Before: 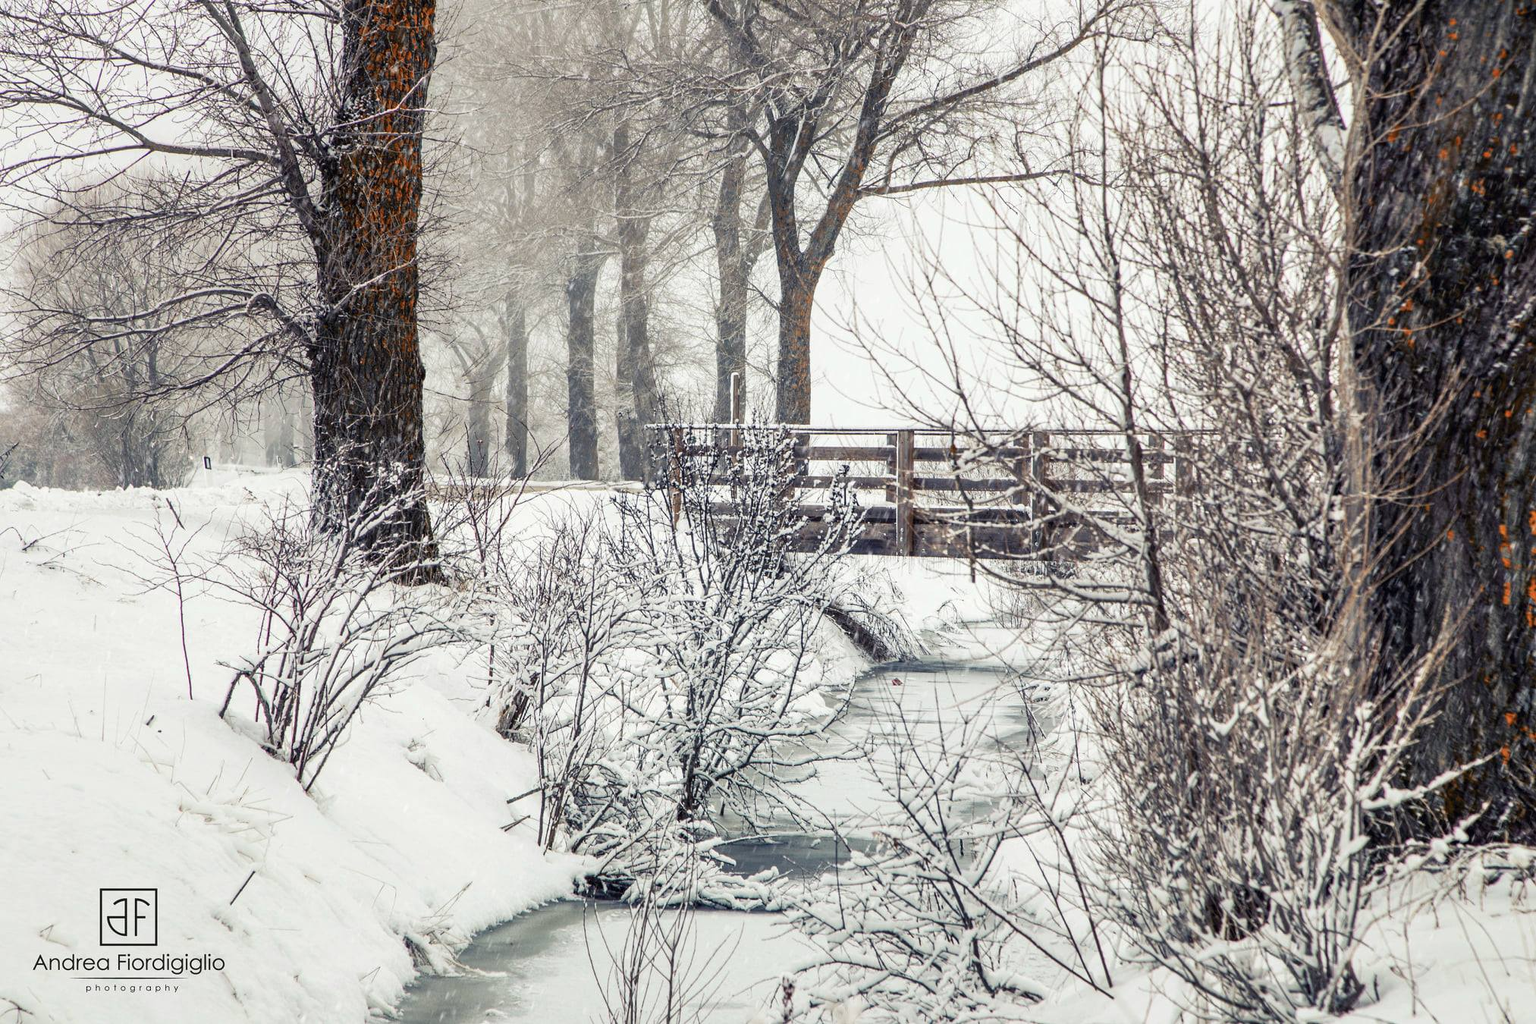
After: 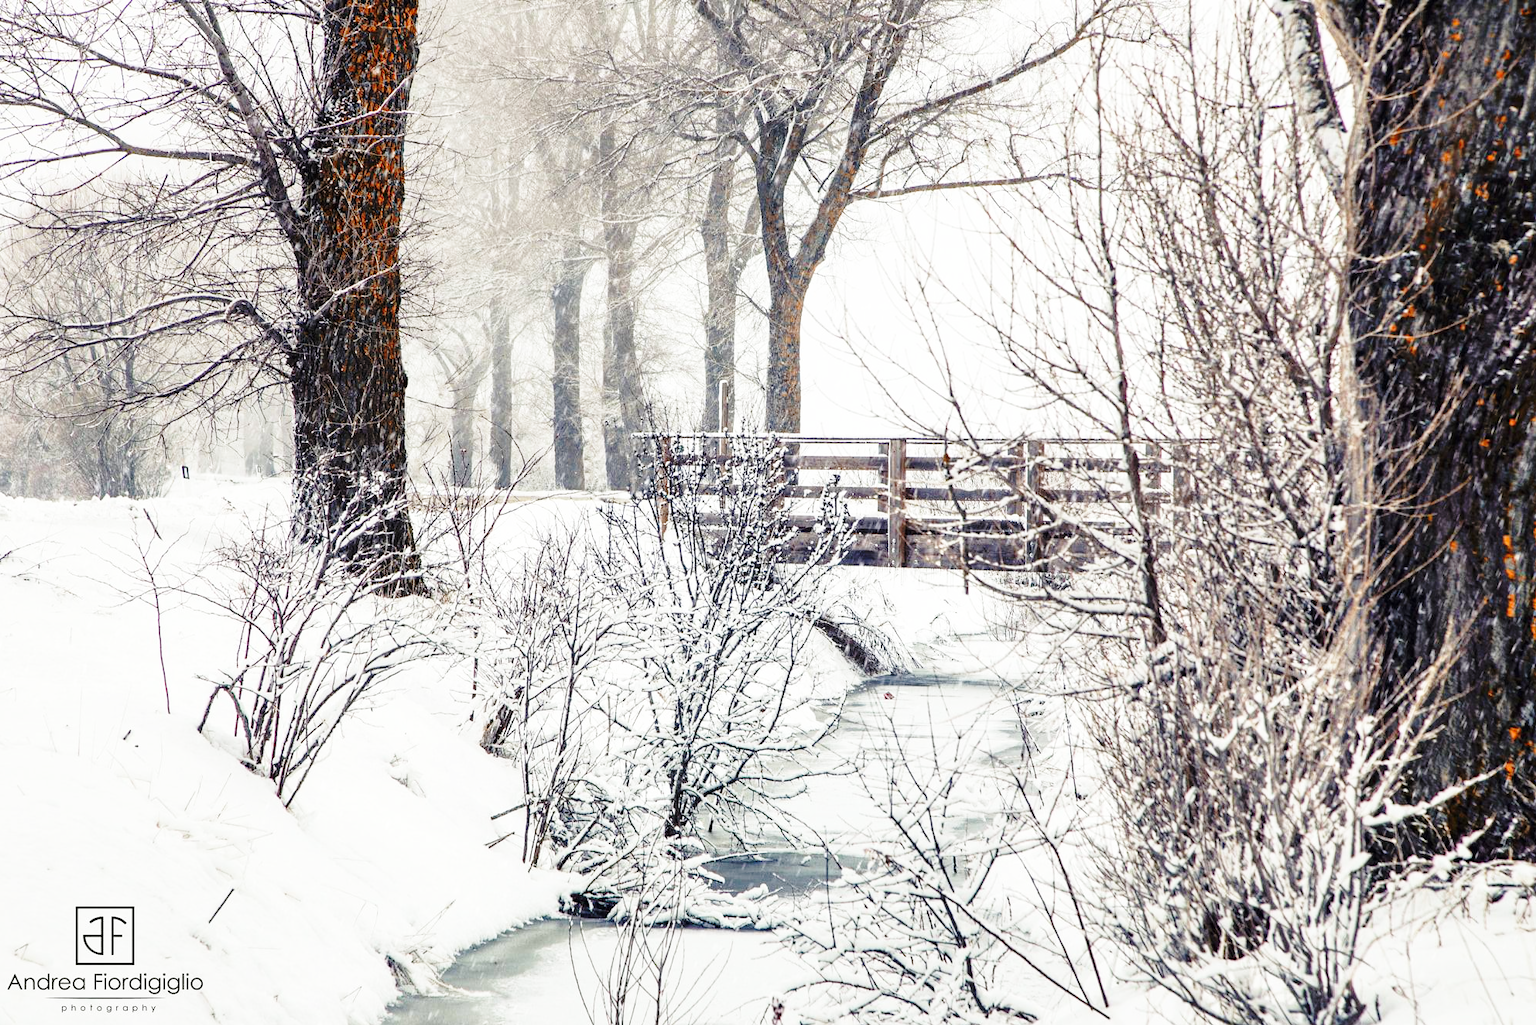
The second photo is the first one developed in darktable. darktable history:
crop: left 1.685%, right 0.276%, bottom 1.84%
base curve: curves: ch0 [(0, 0) (0.036, 0.037) (0.121, 0.228) (0.46, 0.76) (0.859, 0.983) (1, 1)], preserve colors none
